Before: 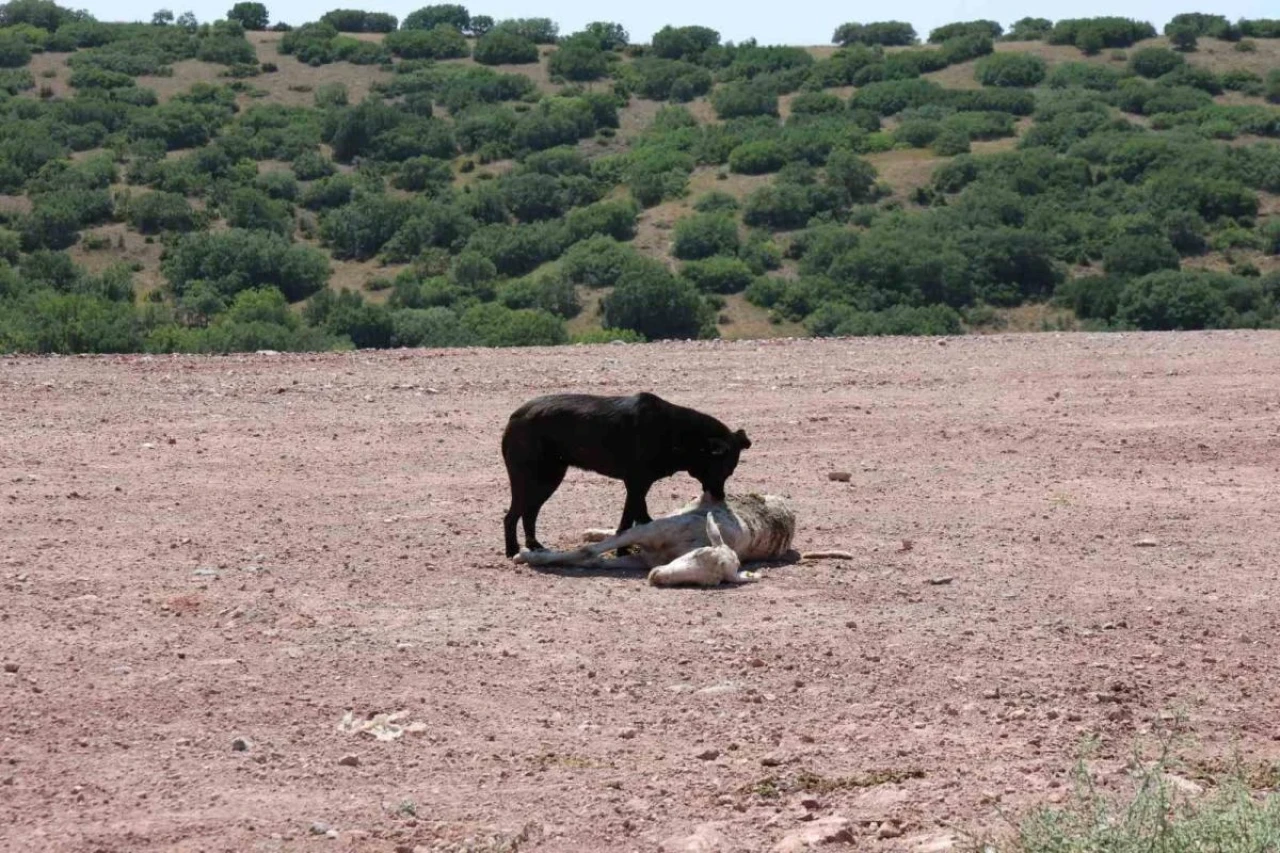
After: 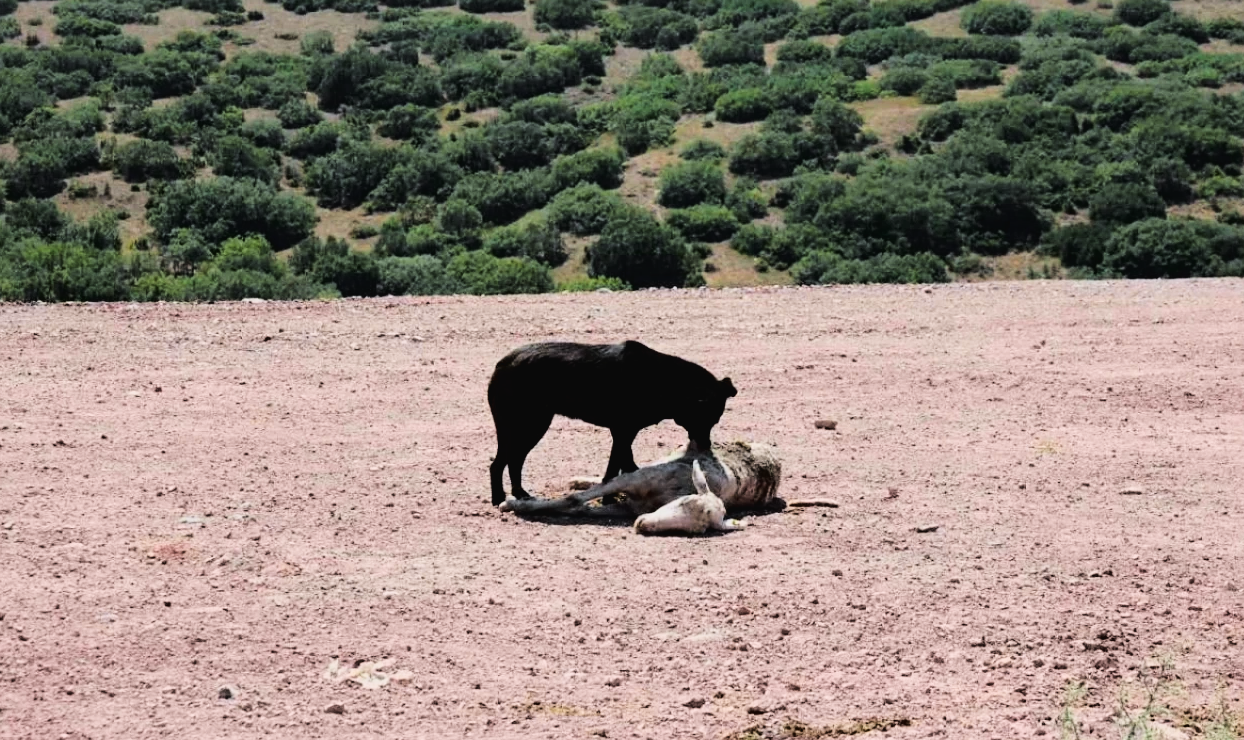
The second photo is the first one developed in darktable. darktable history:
filmic rgb: black relative exposure -7.73 EV, white relative exposure 4.37 EV, target black luminance 0%, hardness 3.76, latitude 50.78%, contrast 1.066, highlights saturation mix 9.1%, shadows ↔ highlights balance -0.219%
tone curve: curves: ch0 [(0, 0.026) (0.058, 0.049) (0.246, 0.214) (0.437, 0.498) (0.55, 0.644) (0.657, 0.767) (0.822, 0.9) (1, 0.961)]; ch1 [(0, 0) (0.346, 0.307) (0.408, 0.369) (0.453, 0.457) (0.476, 0.489) (0.502, 0.493) (0.521, 0.515) (0.537, 0.531) (0.612, 0.641) (0.676, 0.728) (1, 1)]; ch2 [(0, 0) (0.346, 0.34) (0.434, 0.46) (0.485, 0.494) (0.5, 0.494) (0.511, 0.504) (0.537, 0.551) (0.579, 0.599) (0.625, 0.686) (1, 1)], color space Lab, linked channels, preserve colors none
local contrast: mode bilateral grid, contrast 9, coarseness 25, detail 115%, midtone range 0.2
color zones: curves: ch1 [(0.25, 0.61) (0.75, 0.248)]
sharpen: amount 0.21
crop: left 1.134%, top 6.101%, right 1.65%, bottom 7.053%
